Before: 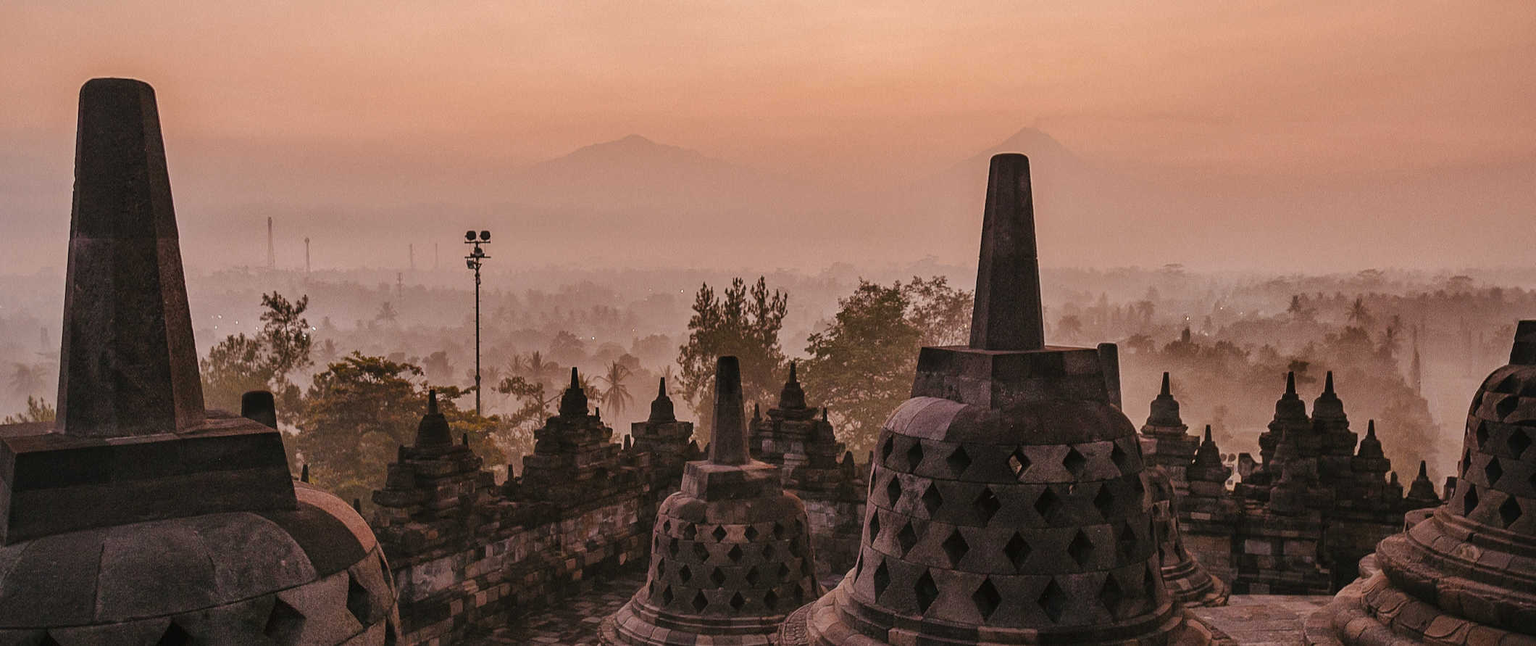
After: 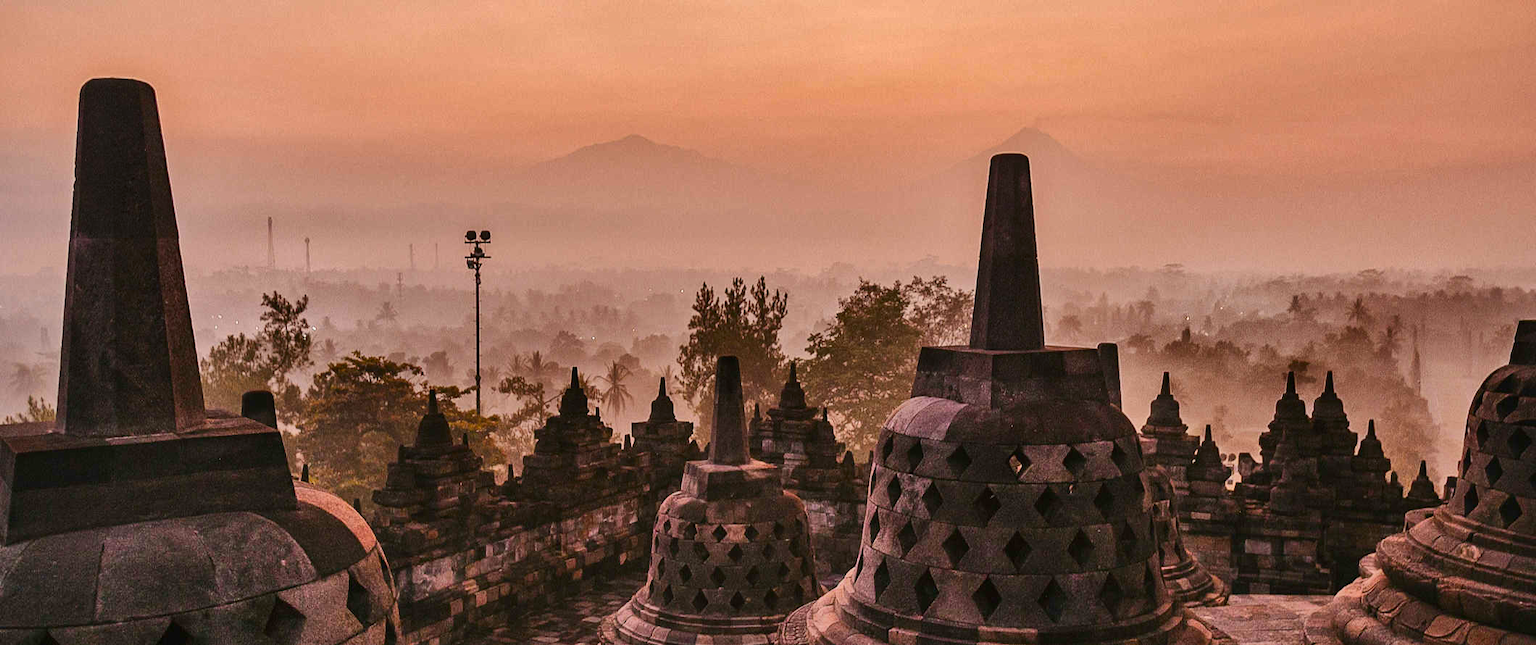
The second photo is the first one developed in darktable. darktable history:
contrast brightness saturation: contrast 0.173, saturation 0.303
shadows and highlights: white point adjustment 0.058, soften with gaussian
